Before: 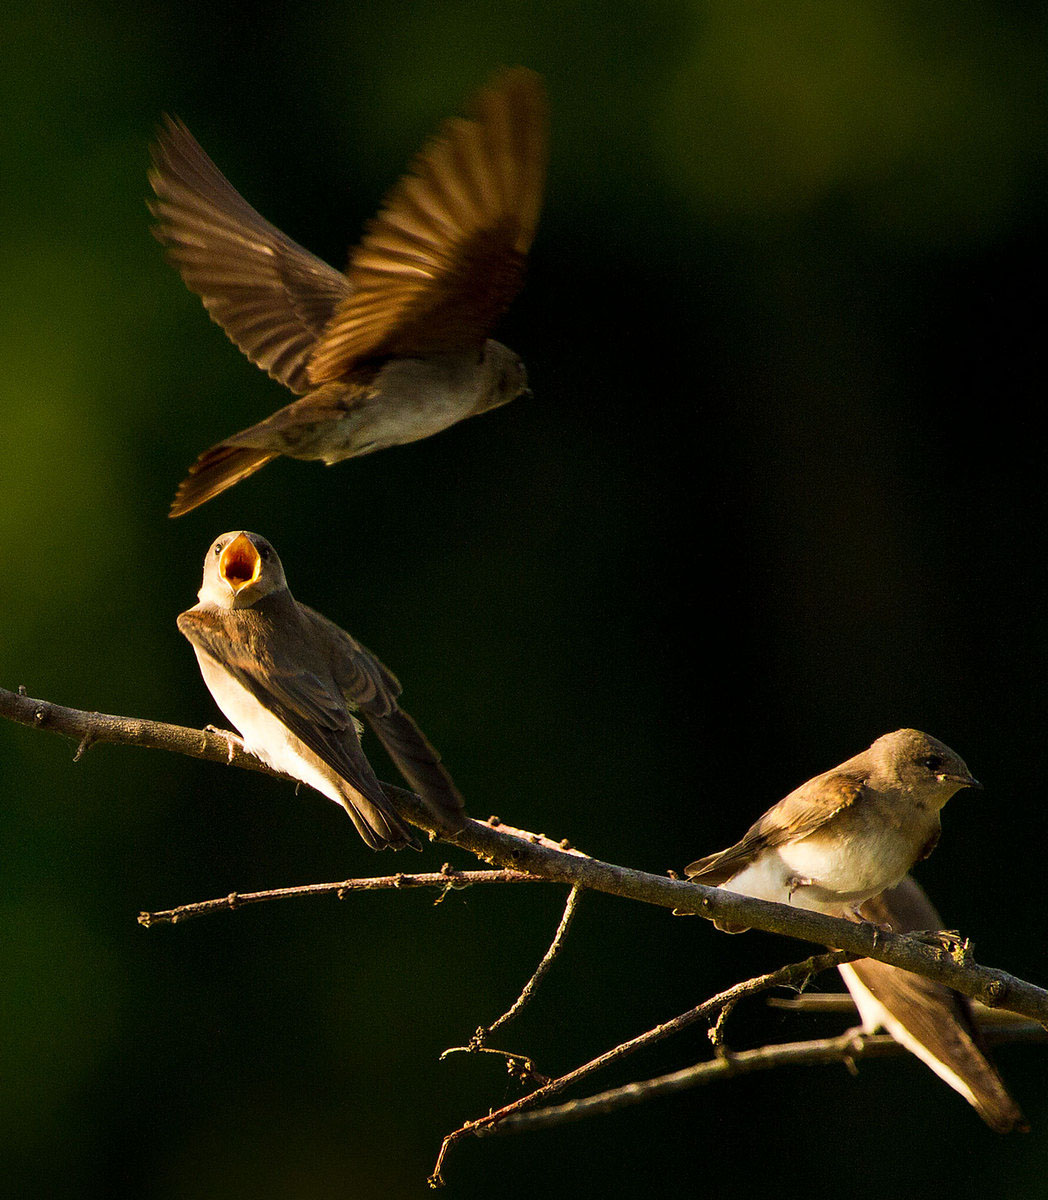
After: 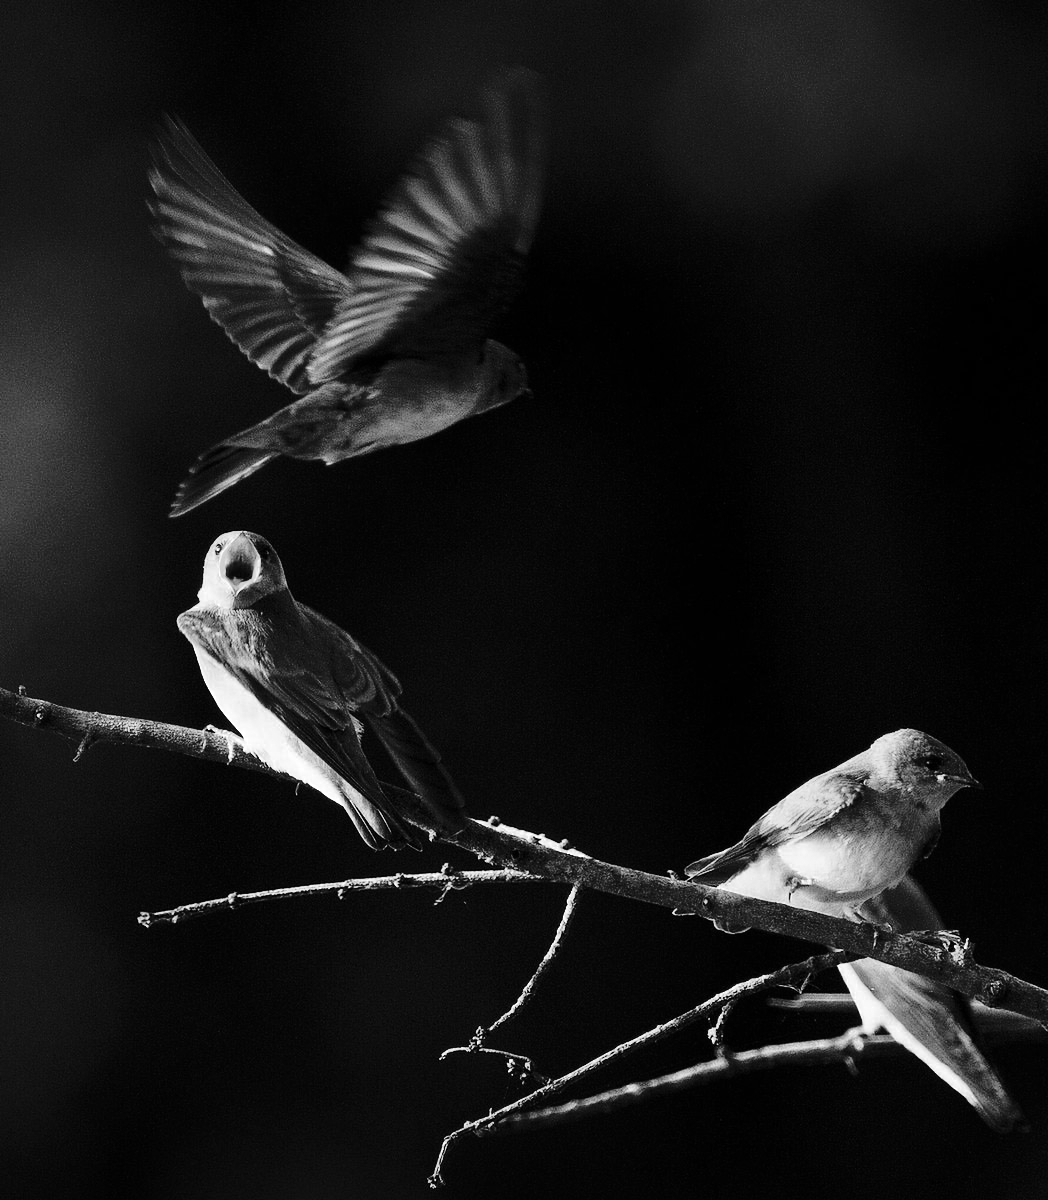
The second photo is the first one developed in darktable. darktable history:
base curve: curves: ch0 [(0, 0) (0.04, 0.03) (0.133, 0.232) (0.448, 0.748) (0.843, 0.968) (1, 1)]
color zones: curves: ch0 [(0, 0.613) (0.01, 0.613) (0.245, 0.448) (0.498, 0.529) (0.642, 0.665) (0.879, 0.777) (0.99, 0.613)]; ch1 [(0, 0) (0.143, 0) (0.286, 0) (0.429, 0) (0.571, 0) (0.714, 0) (0.857, 0)]
